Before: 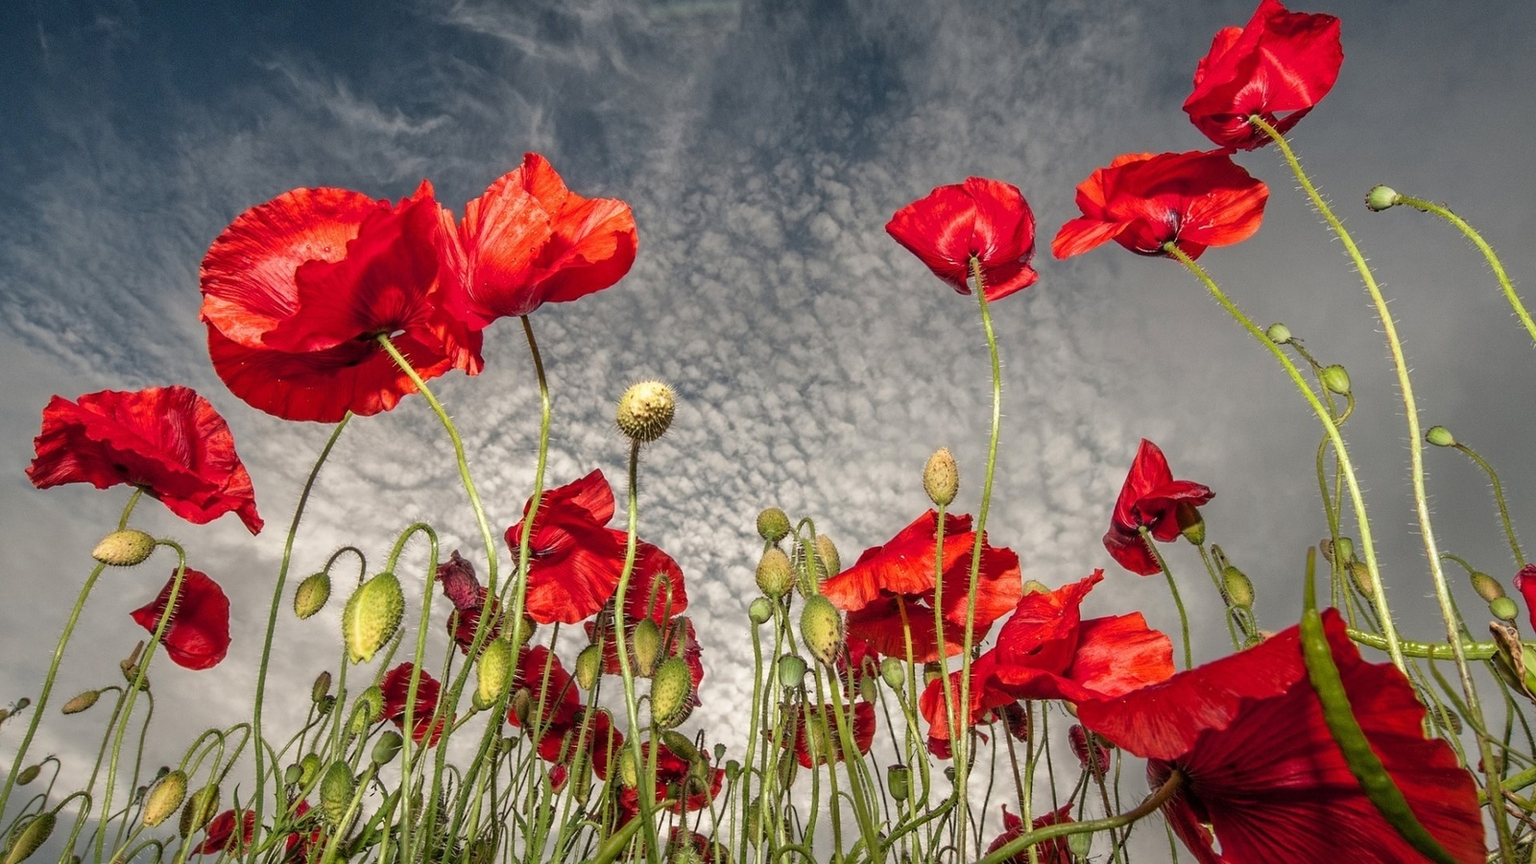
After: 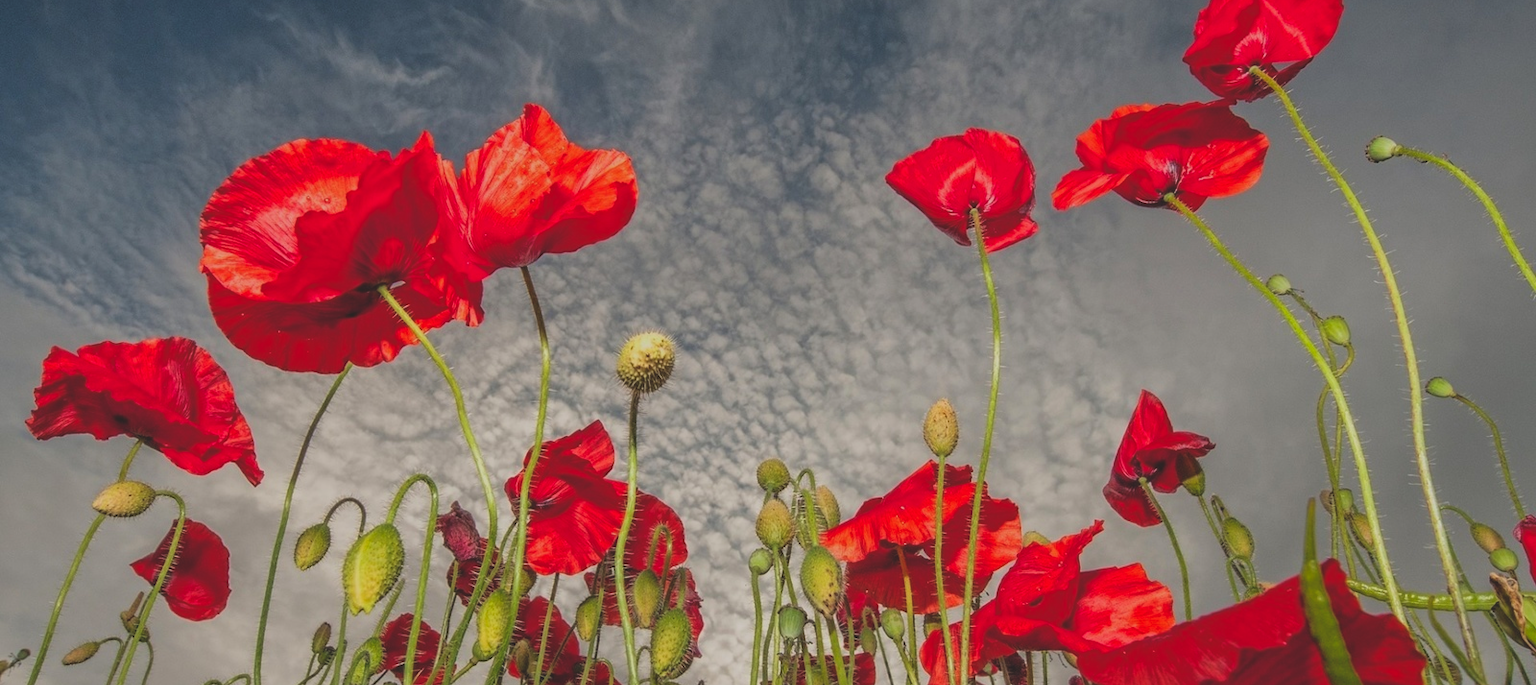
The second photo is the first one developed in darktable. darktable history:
crop and rotate: top 5.667%, bottom 14.937%
exposure: black level correction -0.016, exposure -1.018 EV, compensate highlight preservation false
contrast brightness saturation: contrast 0.07, brightness 0.18, saturation 0.4
